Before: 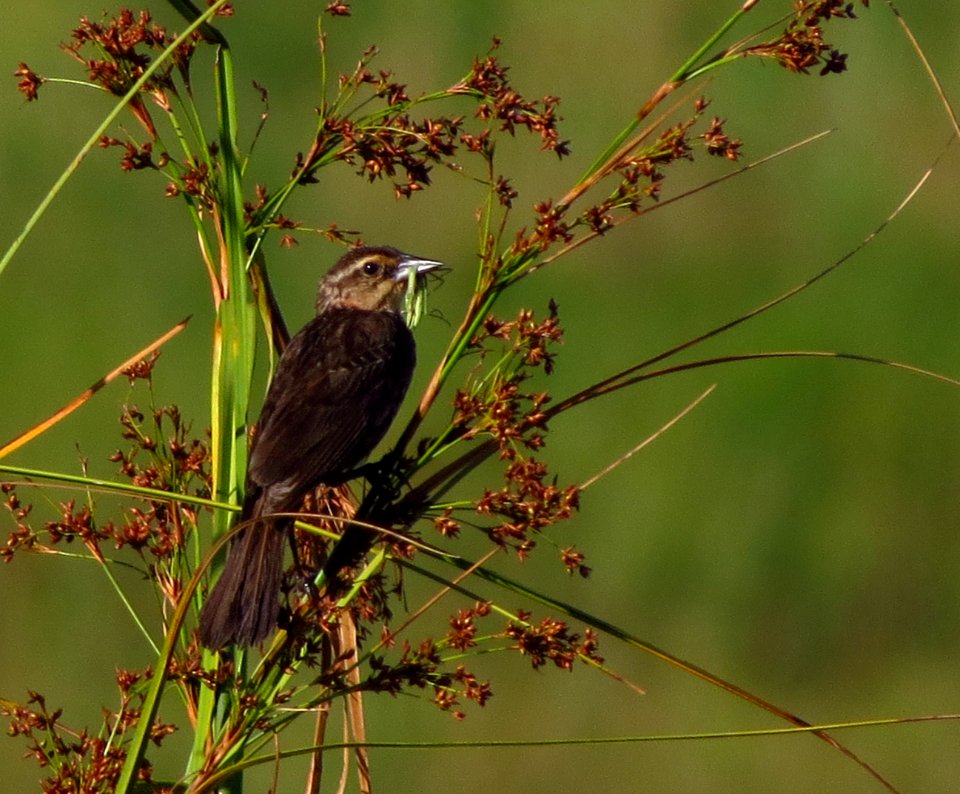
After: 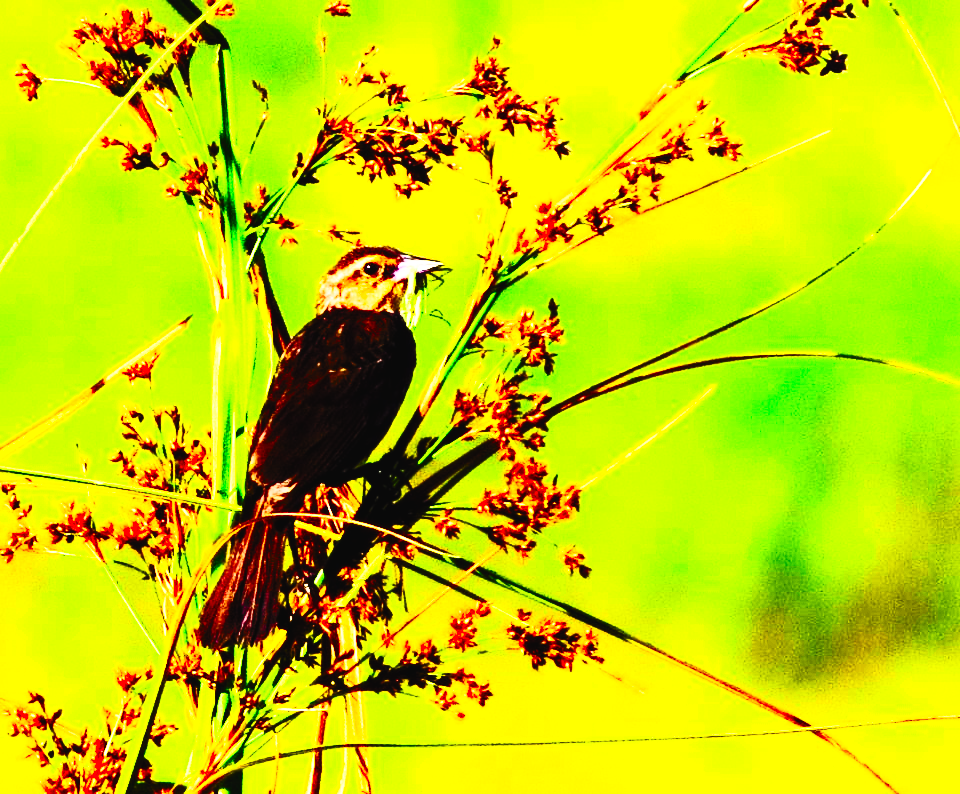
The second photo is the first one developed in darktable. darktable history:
tone equalizer: -8 EV -1.07 EV, -7 EV -1.04 EV, -6 EV -0.864 EV, -5 EV -0.601 EV, -3 EV 0.549 EV, -2 EV 0.85 EV, -1 EV 0.997 EV, +0 EV 1.06 EV
color correction: highlights b* 0.025, saturation 1.28
contrast brightness saturation: contrast 0.83, brightness 0.602, saturation 0.576
base curve: curves: ch0 [(0, 0) (0, 0) (0.002, 0.001) (0.008, 0.003) (0.019, 0.011) (0.037, 0.037) (0.064, 0.11) (0.102, 0.232) (0.152, 0.379) (0.216, 0.524) (0.296, 0.665) (0.394, 0.789) (0.512, 0.881) (0.651, 0.945) (0.813, 0.986) (1, 1)], preserve colors none
